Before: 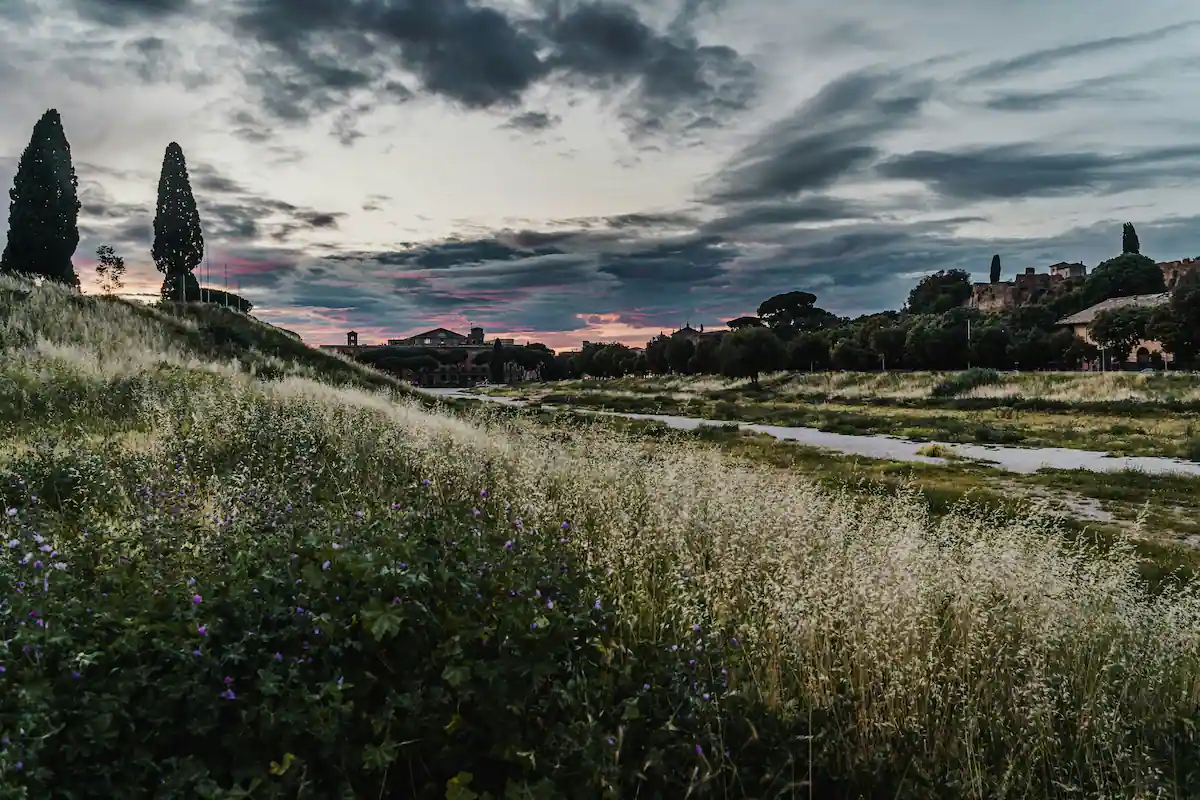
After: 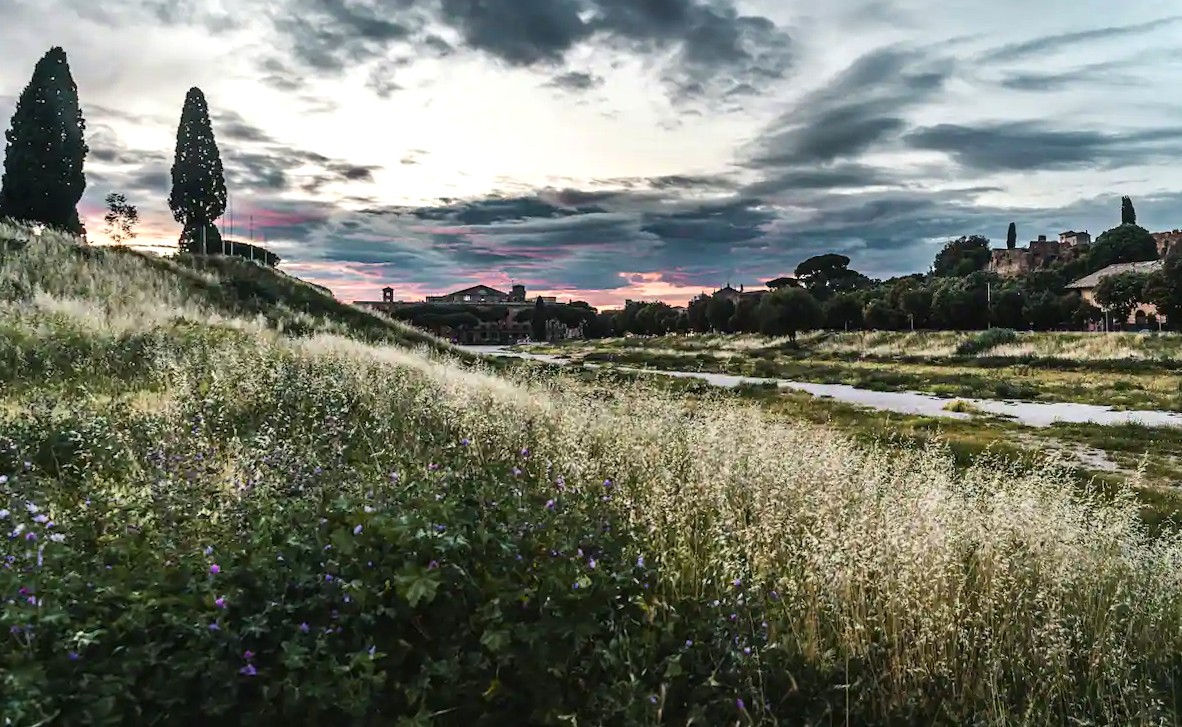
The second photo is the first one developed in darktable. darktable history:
rotate and perspective: rotation -0.013°, lens shift (vertical) -0.027, lens shift (horizontal) 0.178, crop left 0.016, crop right 0.989, crop top 0.082, crop bottom 0.918
exposure: black level correction 0, exposure 0.7 EV, compensate exposure bias true, compensate highlight preservation false
